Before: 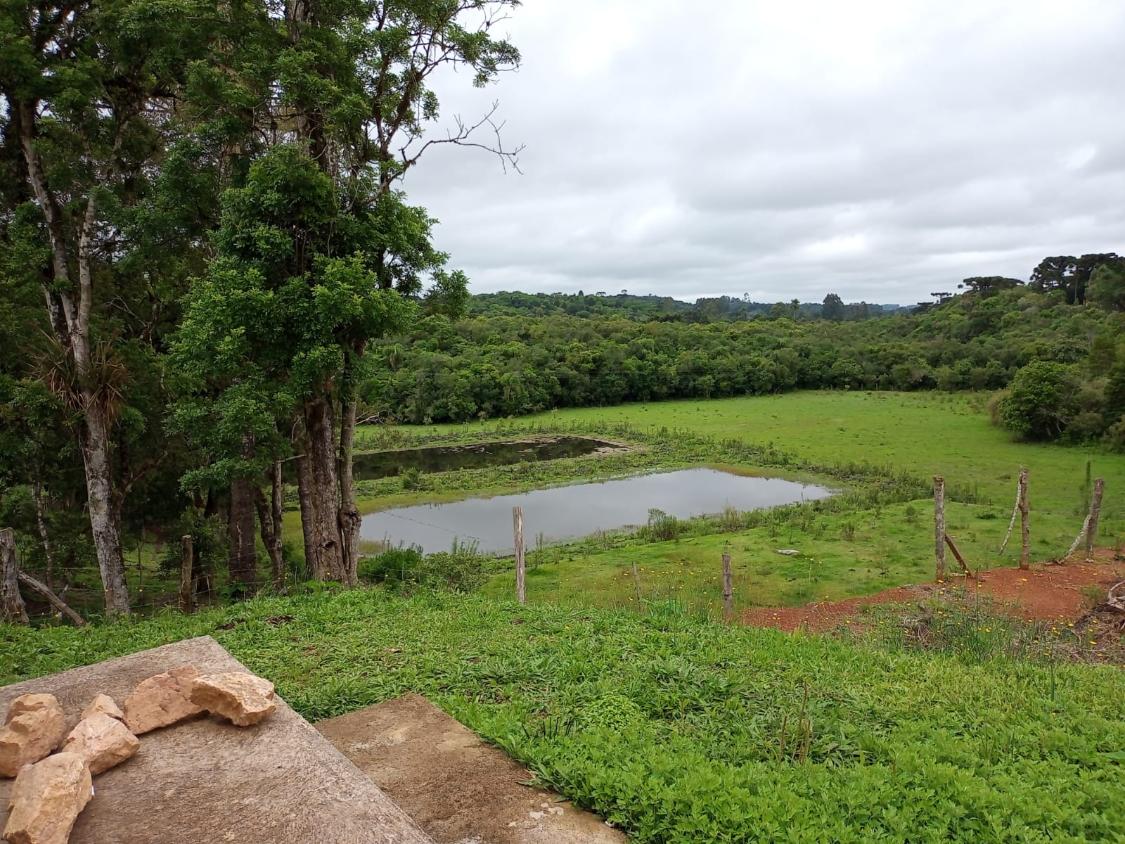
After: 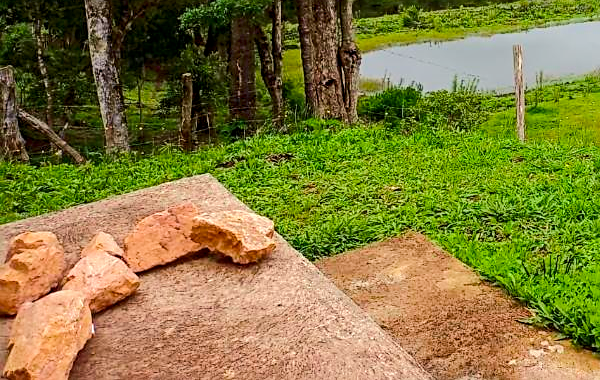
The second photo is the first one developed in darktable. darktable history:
vibrance: on, module defaults
tone curve: curves: ch0 [(0, 0.01) (0.037, 0.032) (0.131, 0.108) (0.275, 0.256) (0.483, 0.512) (0.61, 0.665) (0.696, 0.742) (0.792, 0.819) (0.911, 0.925) (0.997, 0.995)]; ch1 [(0, 0) (0.308, 0.29) (0.425, 0.411) (0.492, 0.488) (0.505, 0.503) (0.527, 0.531) (0.568, 0.594) (0.683, 0.702) (0.746, 0.77) (1, 1)]; ch2 [(0, 0) (0.246, 0.233) (0.36, 0.352) (0.415, 0.415) (0.485, 0.487) (0.502, 0.504) (0.525, 0.523) (0.539, 0.553) (0.587, 0.594) (0.636, 0.652) (0.711, 0.729) (0.845, 0.855) (0.998, 0.977)], color space Lab, independent channels, preserve colors none
crop and rotate: top 54.778%, right 46.61%, bottom 0.159%
local contrast: highlights 83%, shadows 81%
color balance rgb: perceptual saturation grading › global saturation 25%, perceptual brilliance grading › mid-tones 10%, perceptual brilliance grading › shadows 15%, global vibrance 20%
sharpen: on, module defaults
